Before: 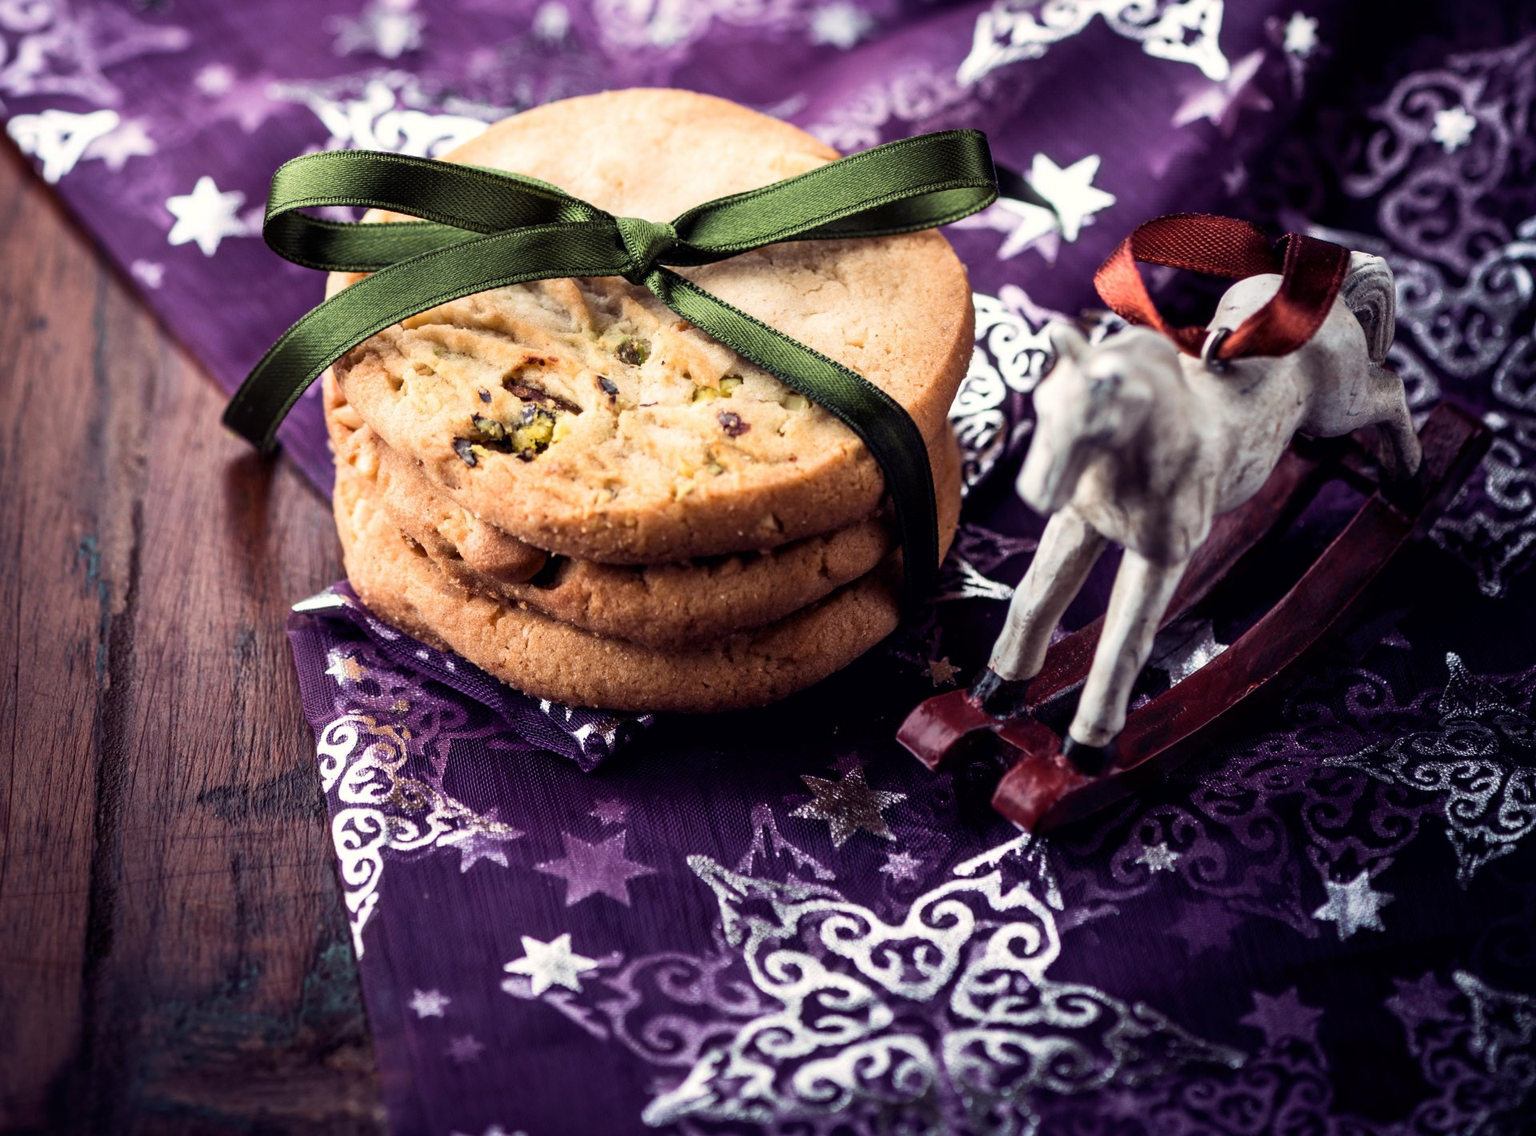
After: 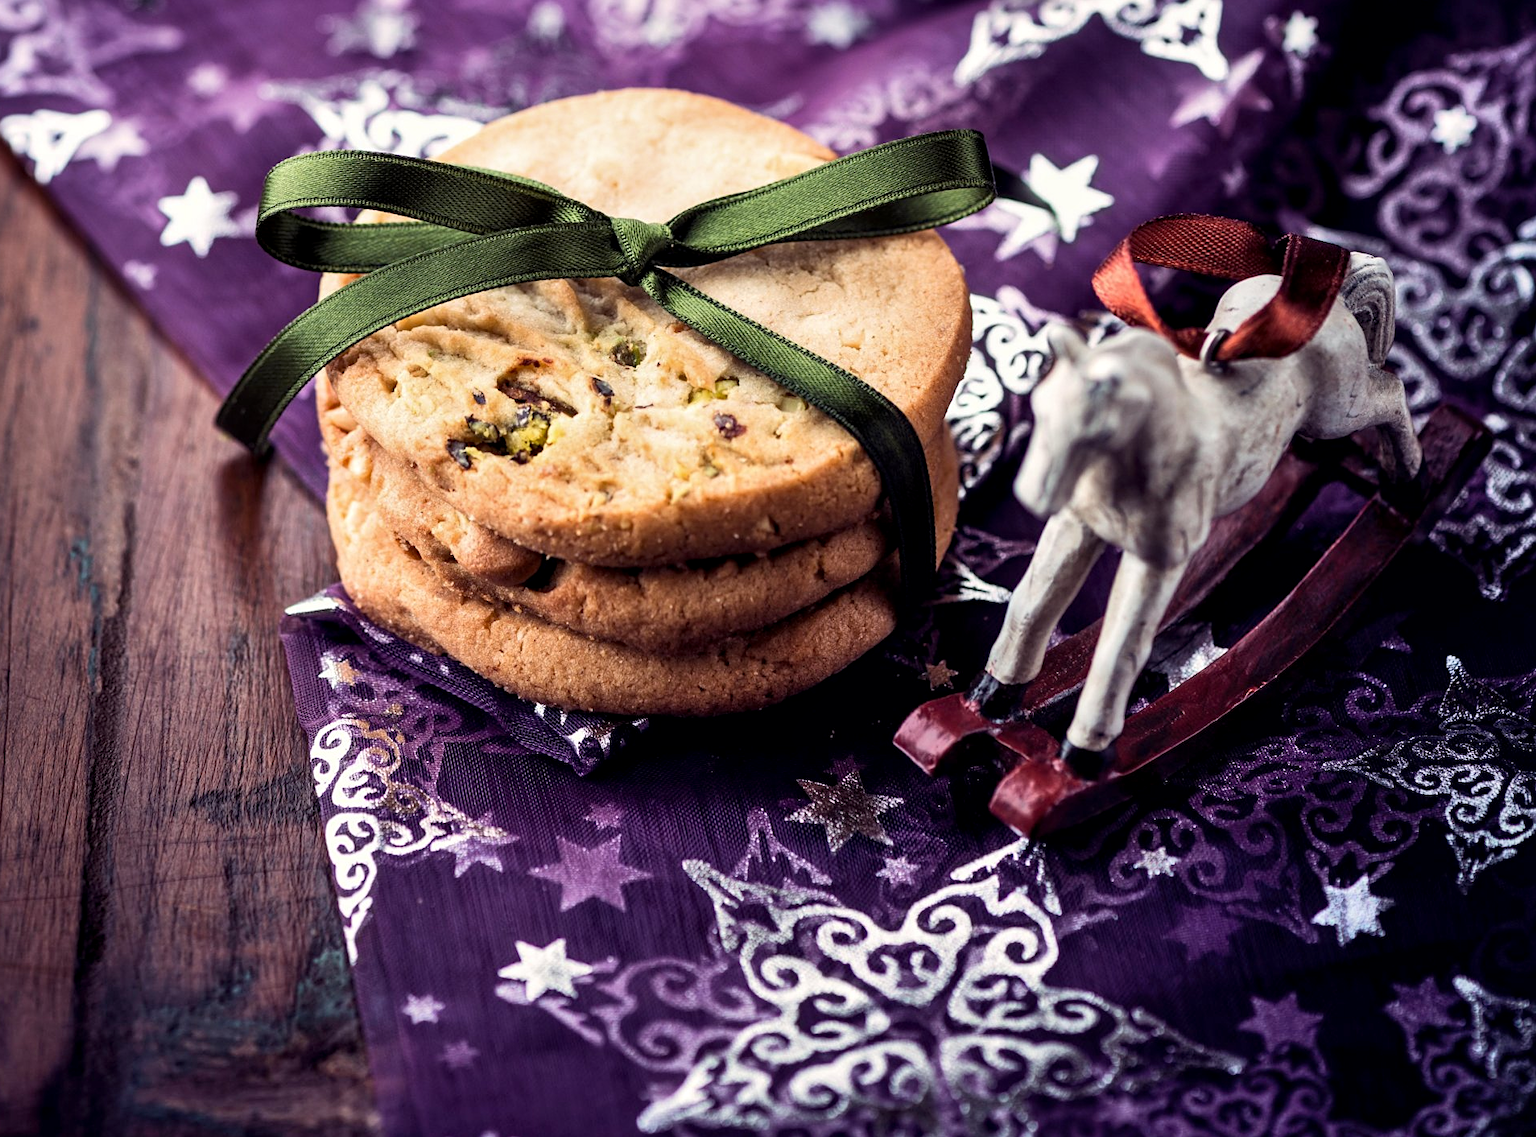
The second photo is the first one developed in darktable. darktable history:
crop and rotate: left 0.614%, top 0.179%, bottom 0.309%
base curve: exposure shift 0, preserve colors none
local contrast: highlights 100%, shadows 100%, detail 120%, midtone range 0.2
shadows and highlights: shadows 43.71, white point adjustment -1.46, soften with gaussian
tone equalizer: on, module defaults
sharpen: amount 0.2
